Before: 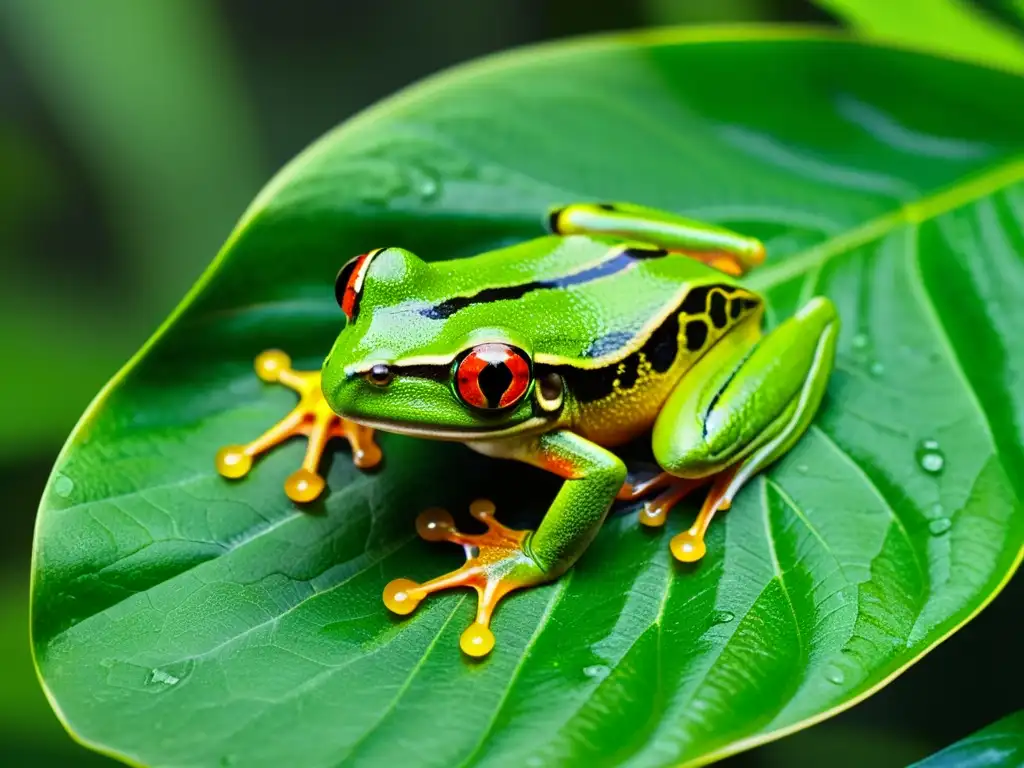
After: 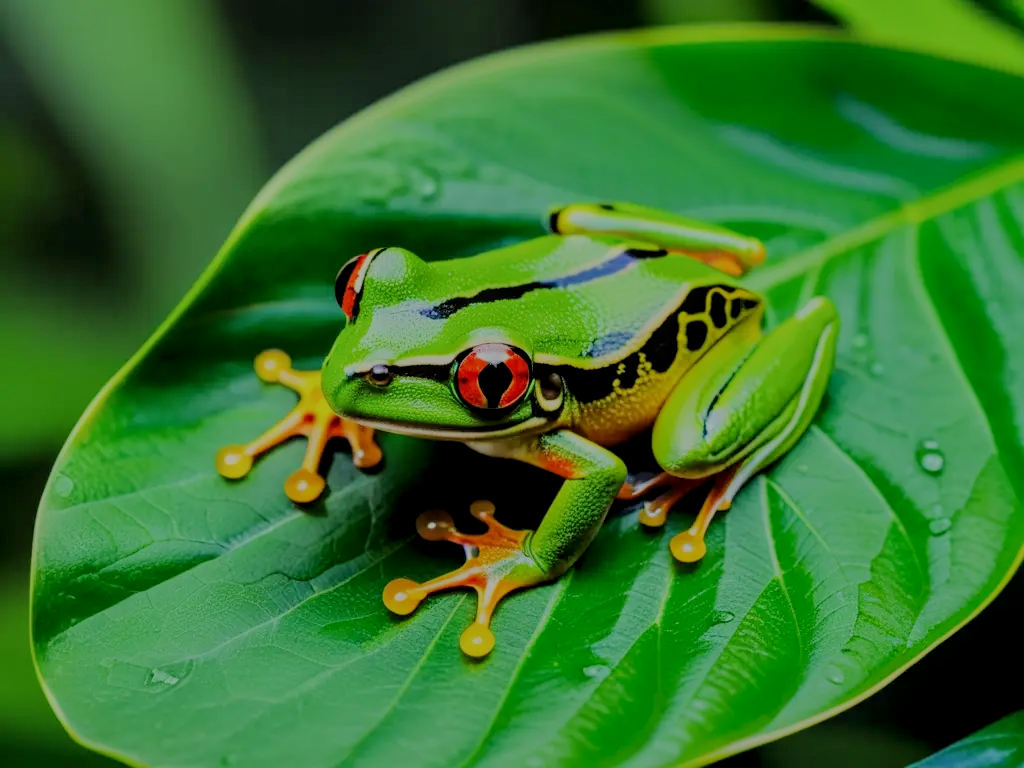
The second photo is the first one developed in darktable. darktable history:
exposure: exposure -0.028 EV, compensate exposure bias true, compensate highlight preservation false
tone equalizer: -8 EV -0.032 EV, -7 EV 0.032 EV, -6 EV -0.007 EV, -5 EV 0.007 EV, -4 EV -0.03 EV, -3 EV -0.233 EV, -2 EV -0.643 EV, -1 EV -0.997 EV, +0 EV -0.998 EV, edges refinement/feathering 500, mask exposure compensation -1.57 EV, preserve details no
filmic rgb: black relative exposure -7.81 EV, white relative exposure 4.33 EV, hardness 3.89
local contrast: on, module defaults
